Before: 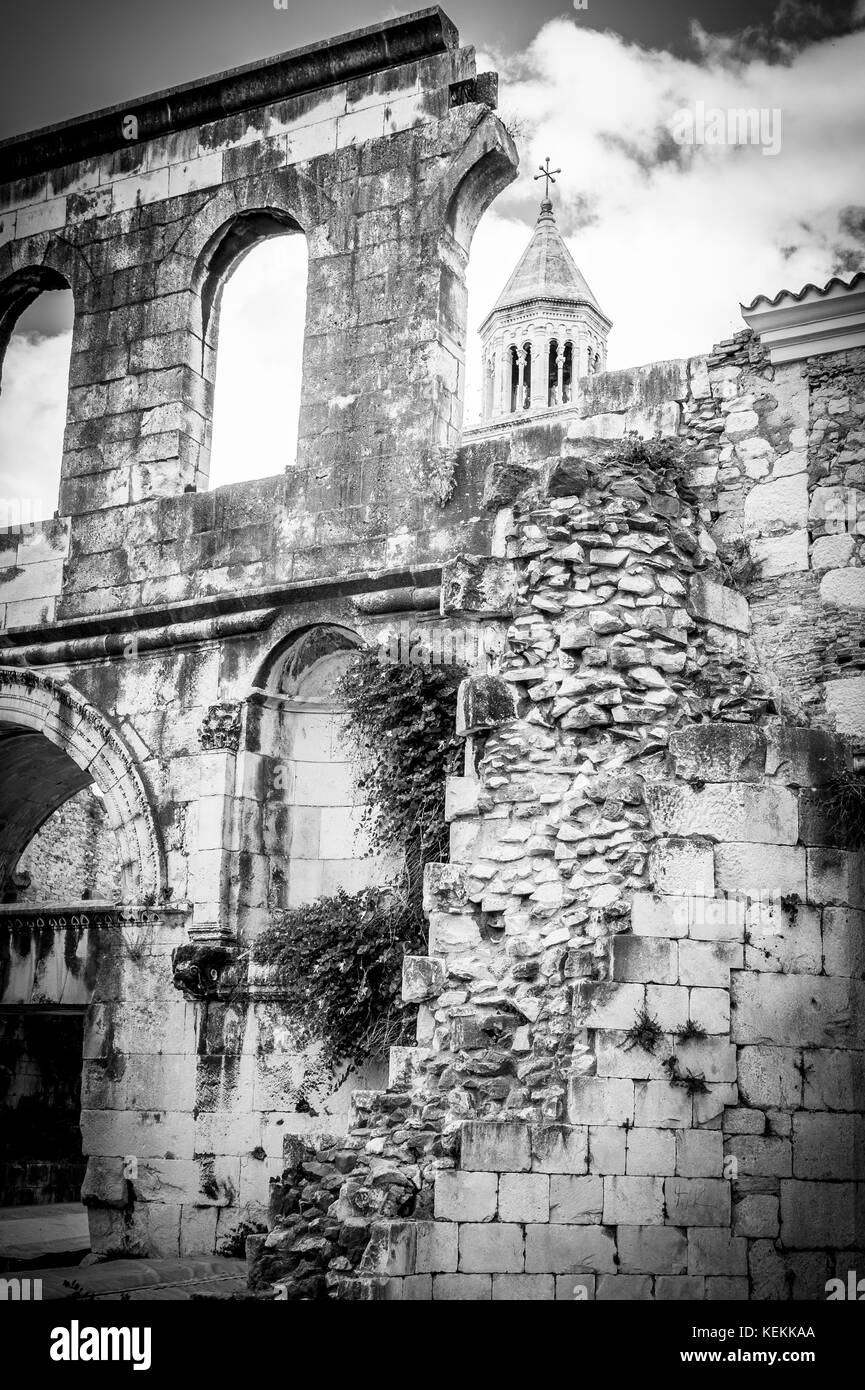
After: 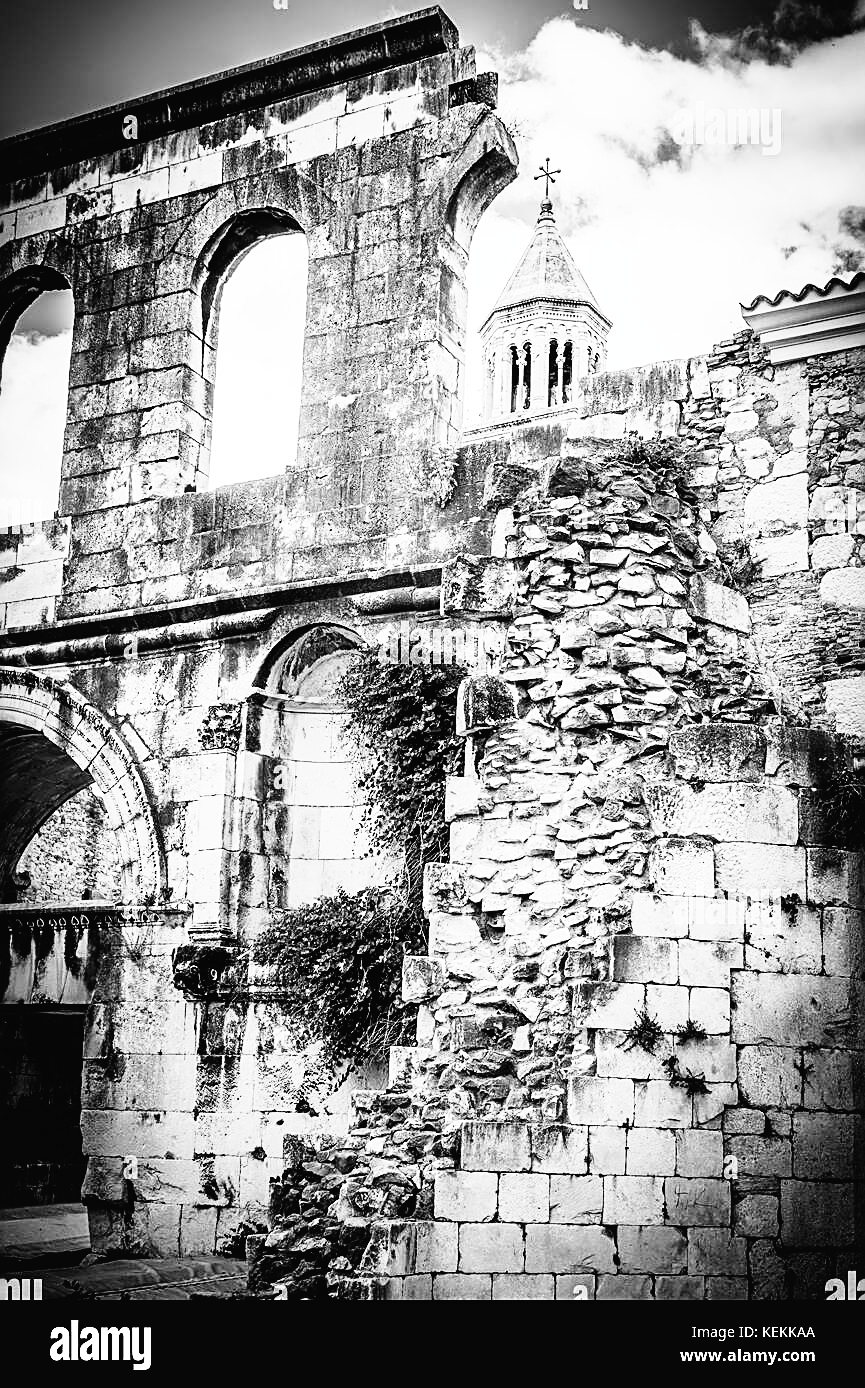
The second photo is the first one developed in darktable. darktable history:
crop: bottom 0.077%
sharpen: amount 0.753
contrast brightness saturation: contrast 0.137
shadows and highlights: radius 336.88, shadows 28.38, soften with gaussian
tone curve: curves: ch0 [(0, 0.016) (0.11, 0.039) (0.259, 0.235) (0.383, 0.437) (0.499, 0.597) (0.733, 0.867) (0.843, 0.948) (1, 1)], color space Lab, independent channels, preserve colors none
